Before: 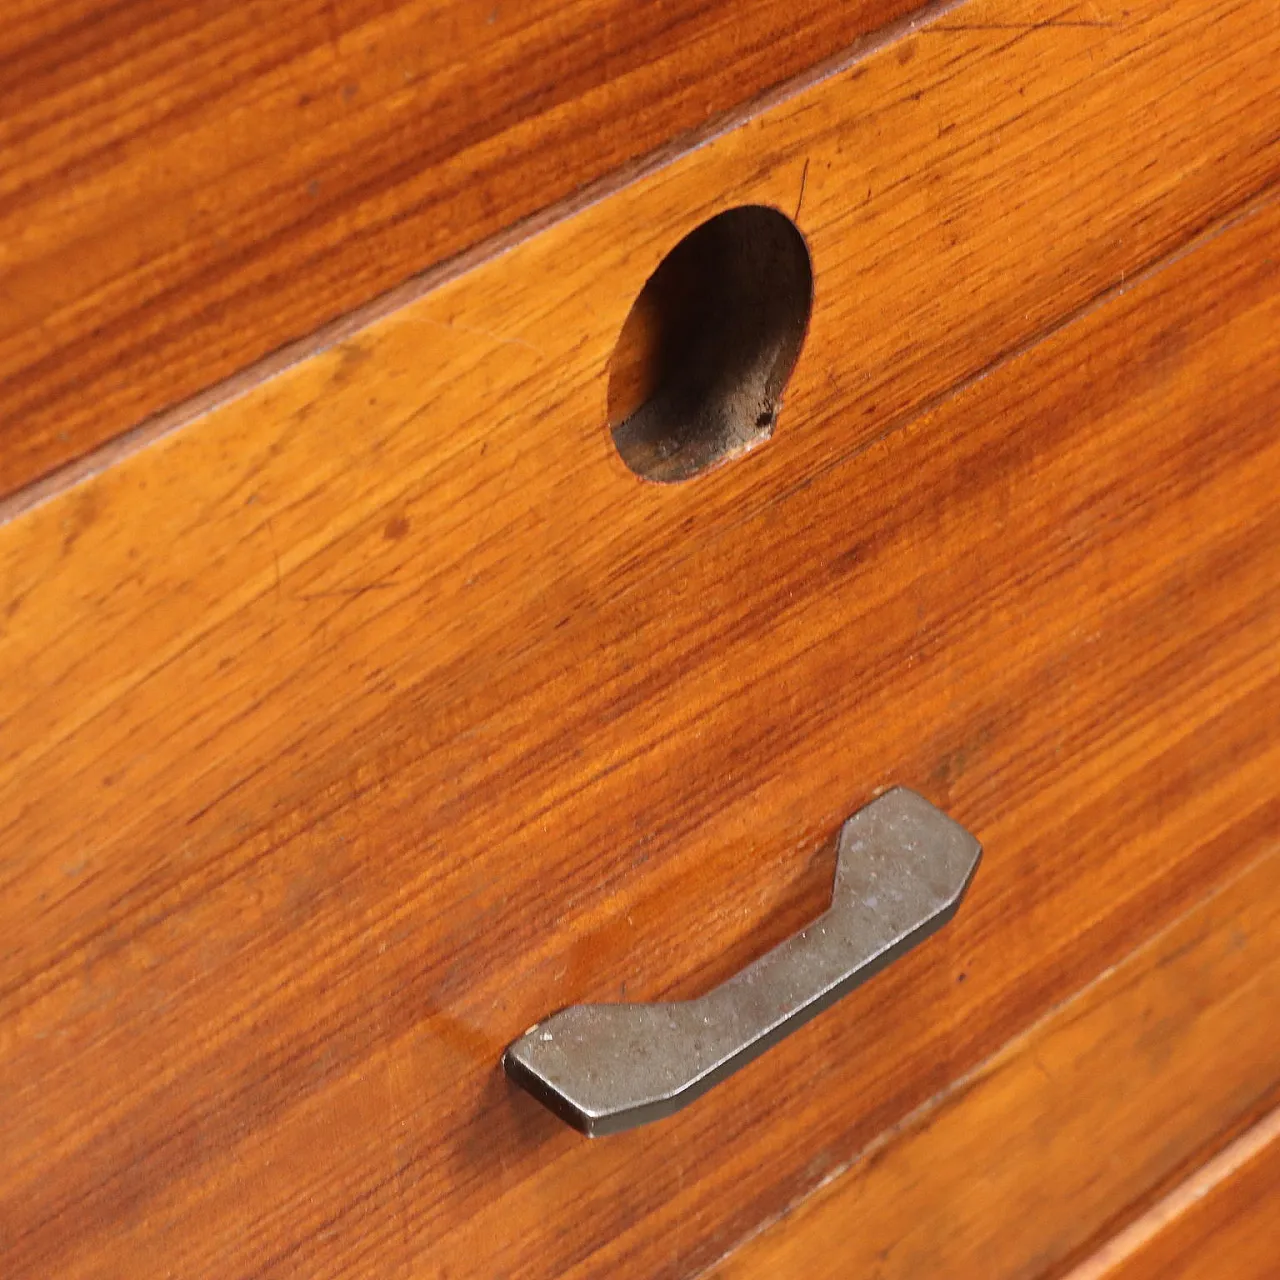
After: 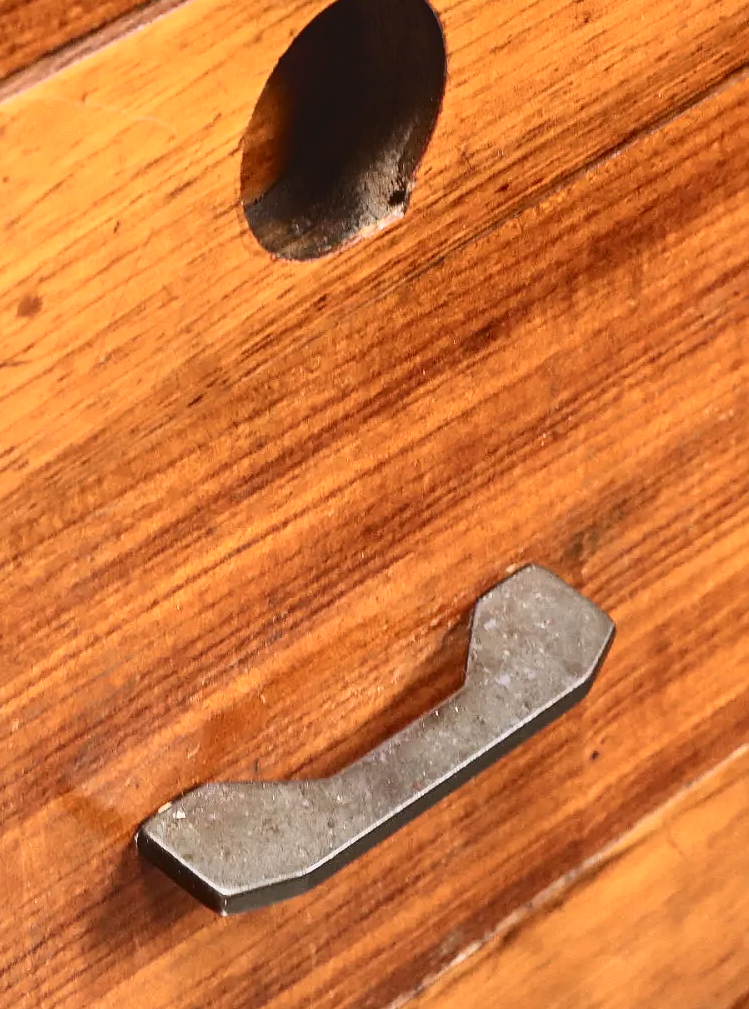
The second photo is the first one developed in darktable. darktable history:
crop and rotate: left 28.698%, top 17.38%, right 12.745%, bottom 3.772%
local contrast: detail 109%
contrast brightness saturation: contrast 0.386, brightness 0.099
